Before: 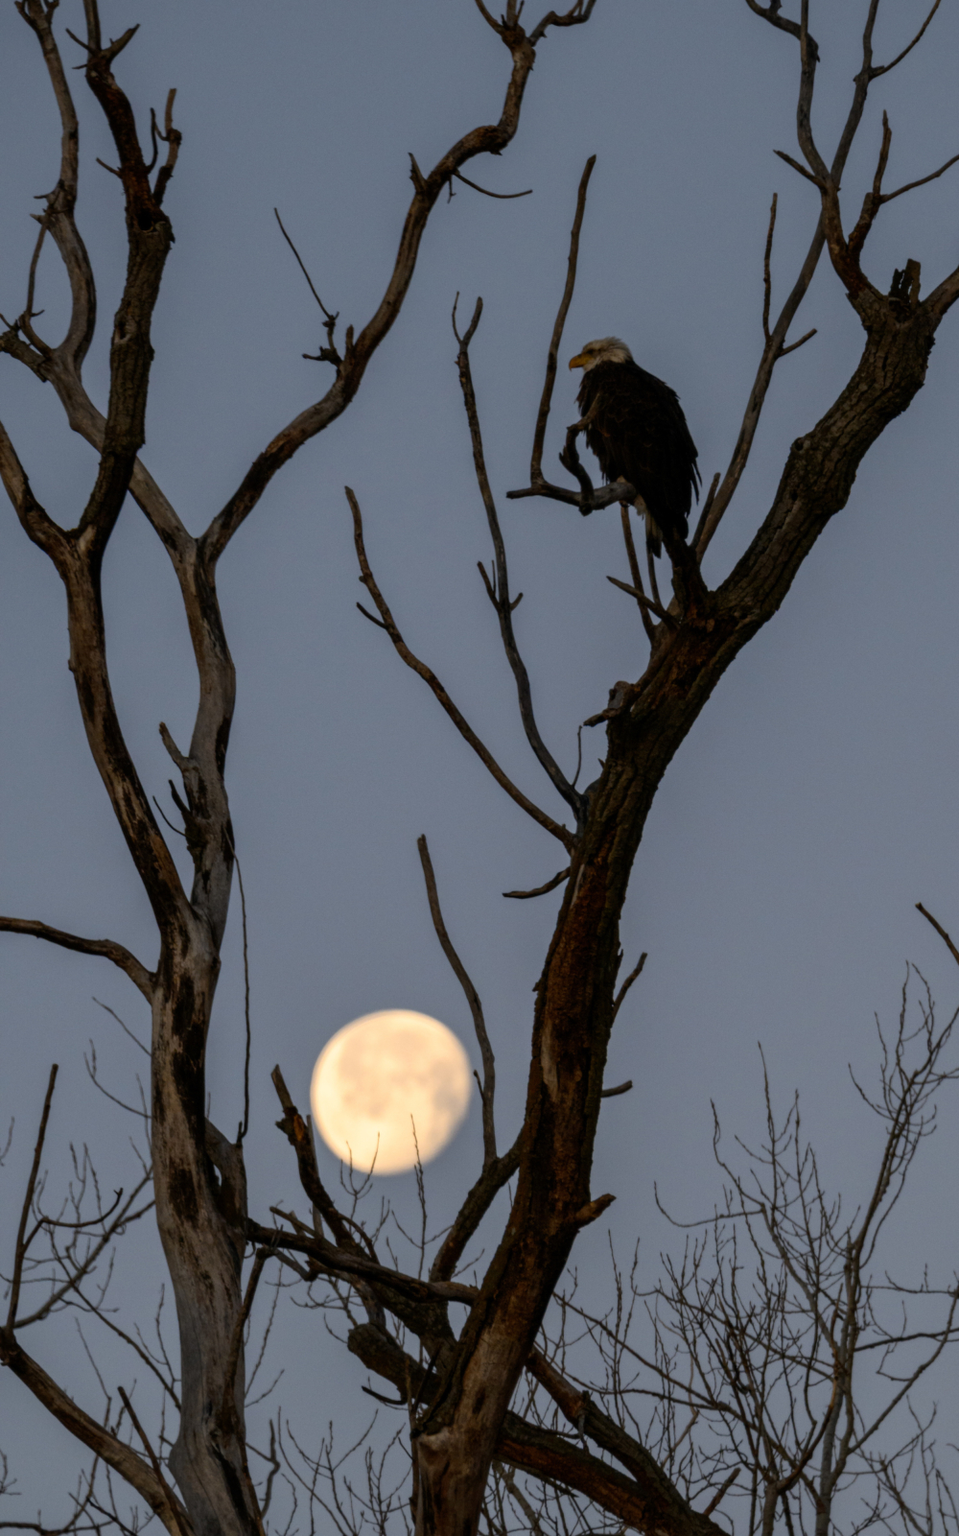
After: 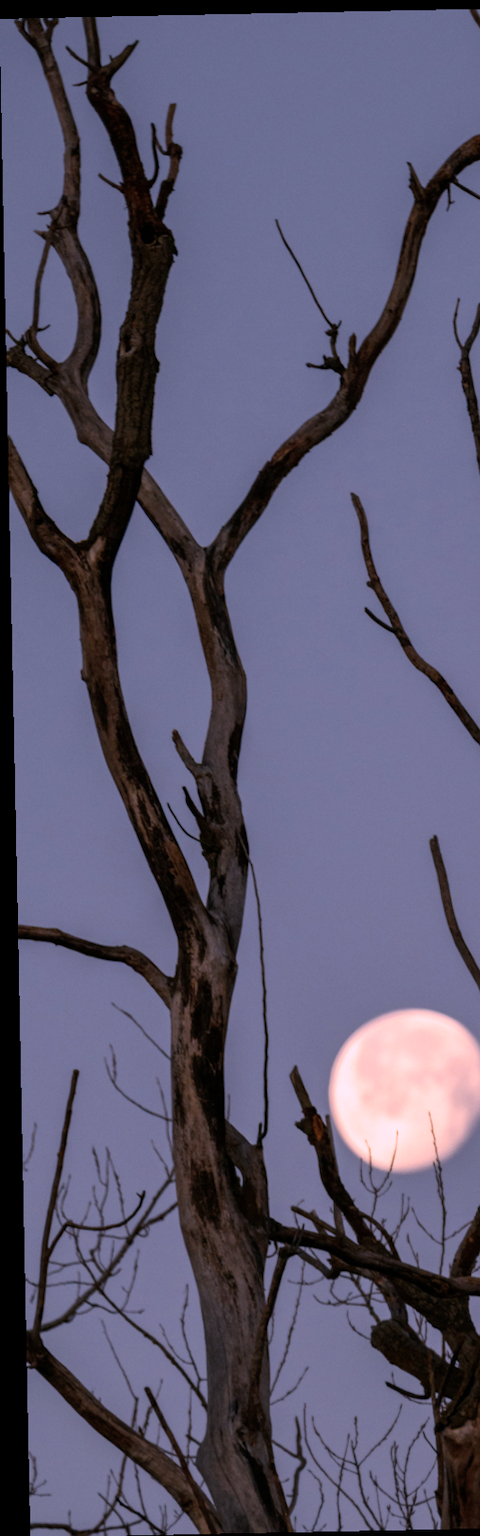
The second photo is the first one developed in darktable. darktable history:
color correction: highlights a* 15.46, highlights b* -20.56
rotate and perspective: rotation -1.17°, automatic cropping off
crop and rotate: left 0%, top 0%, right 50.845%
